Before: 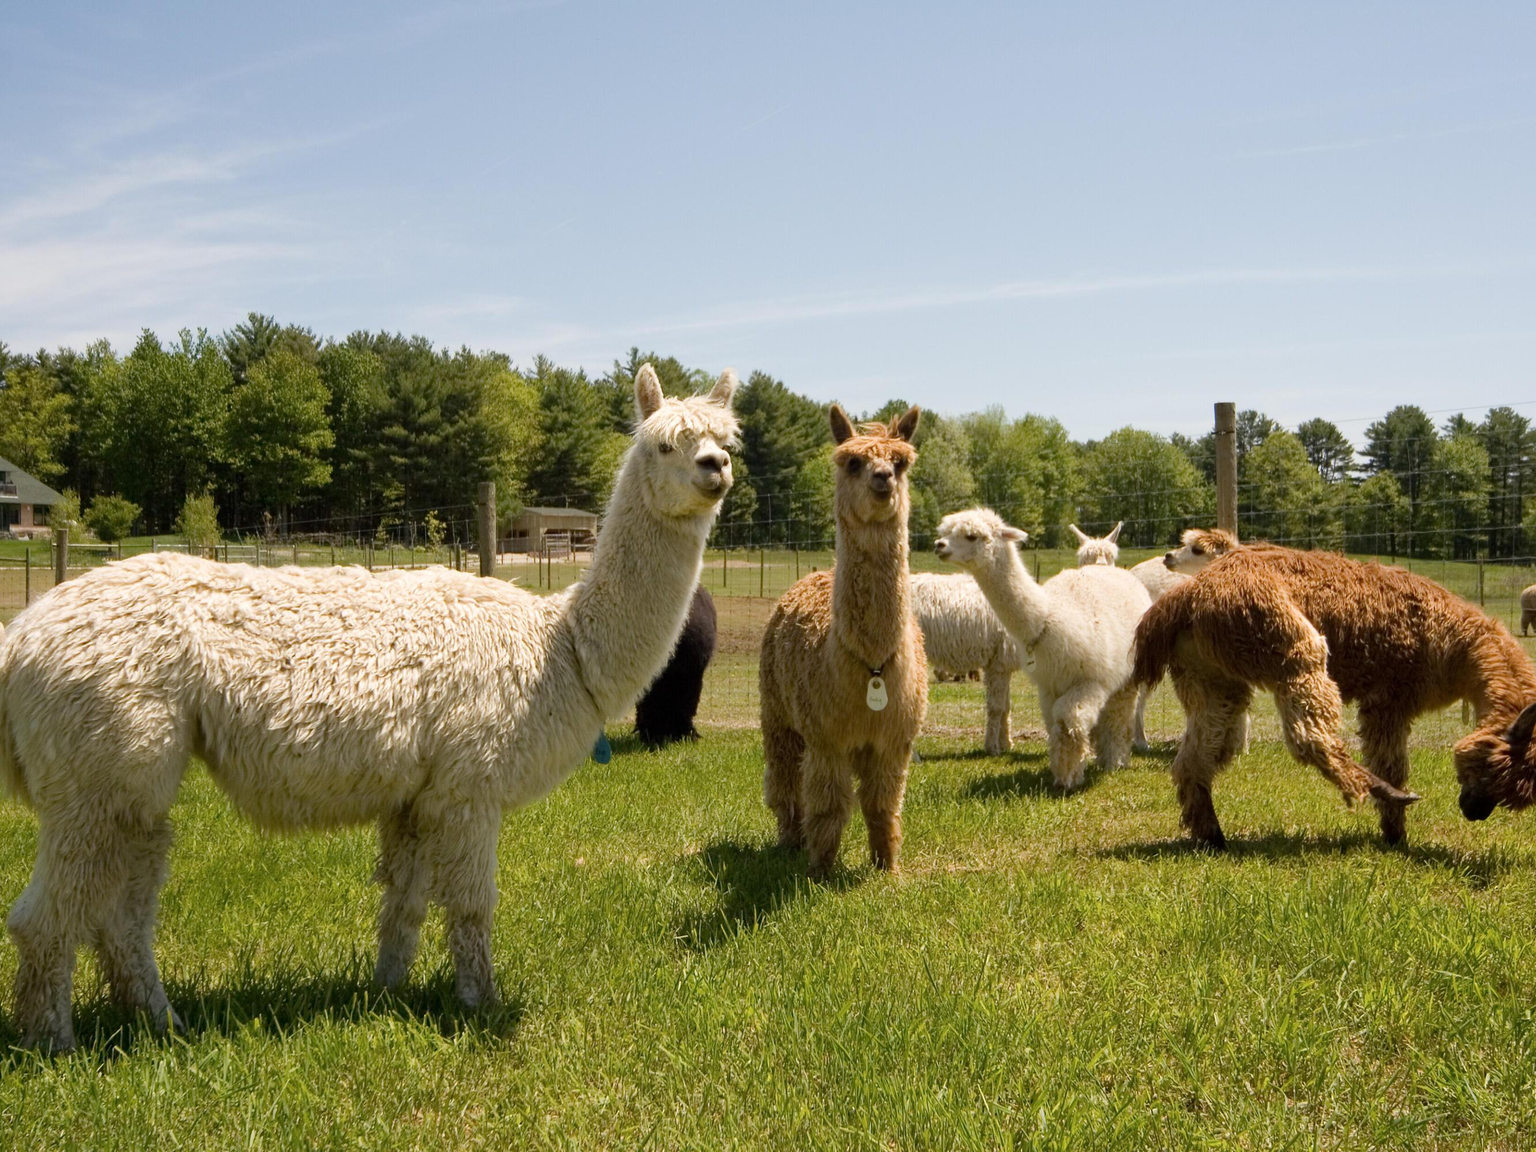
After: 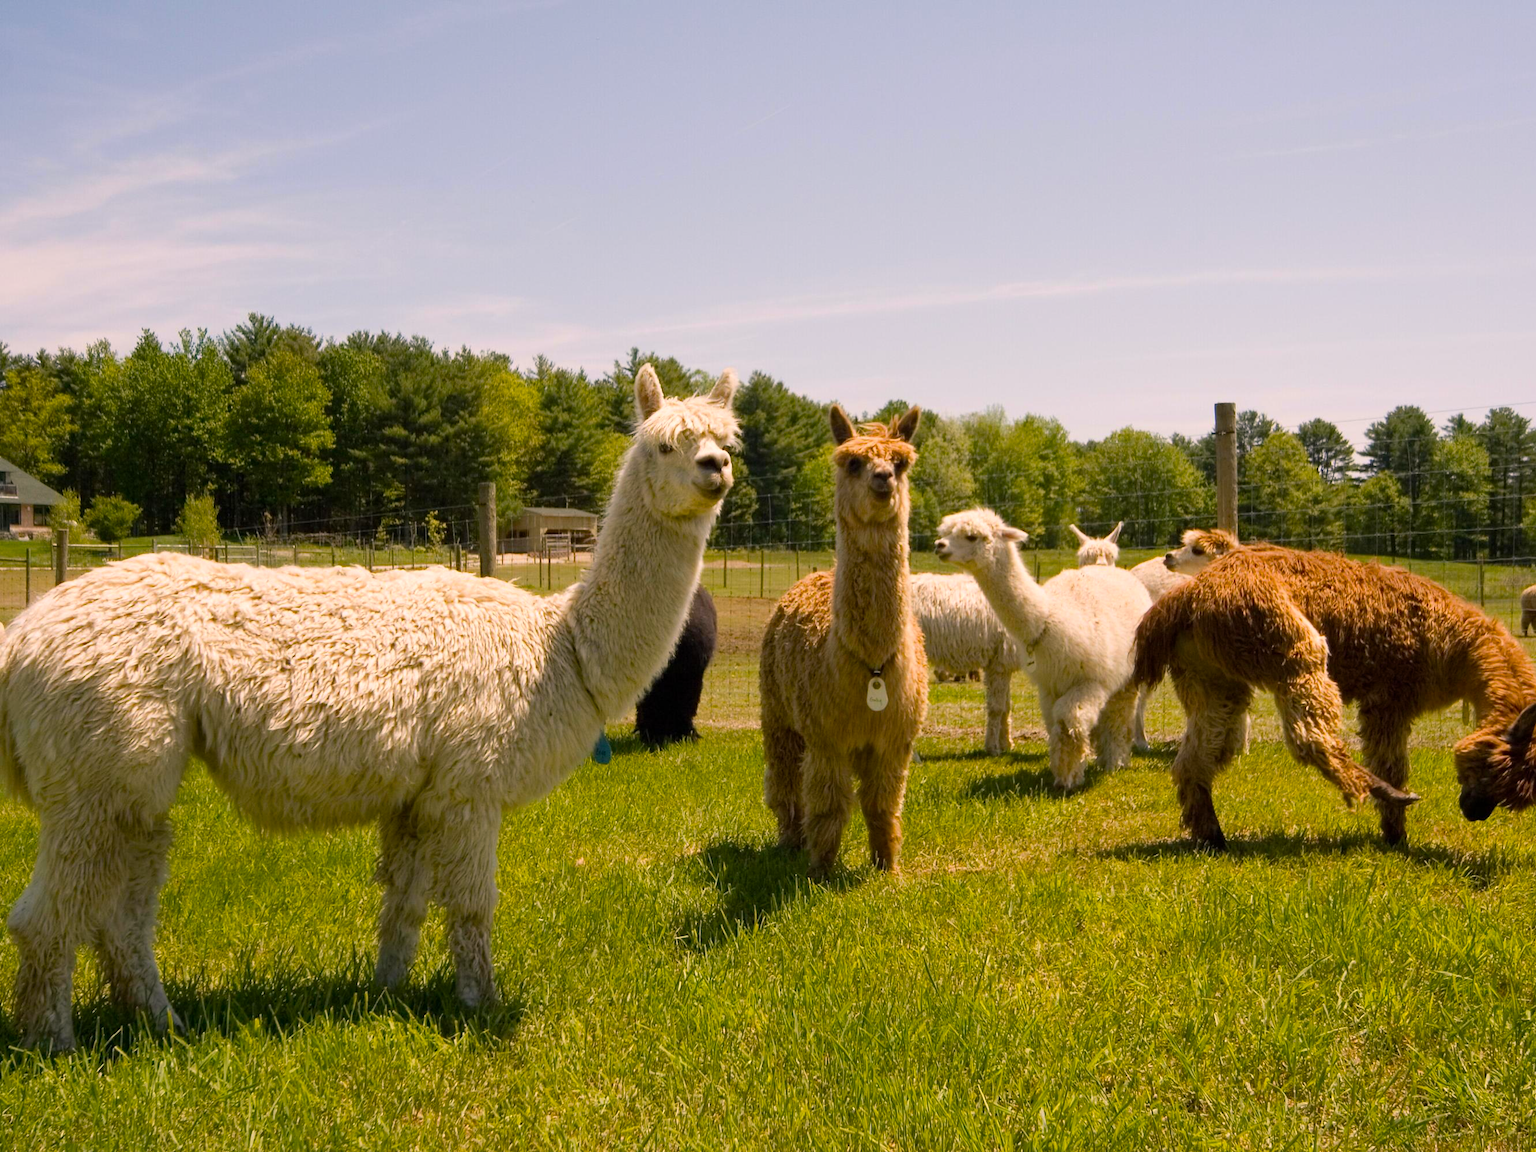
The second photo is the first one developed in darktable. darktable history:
color balance rgb: highlights gain › chroma 2.413%, highlights gain › hue 38.47°, global offset › hue 168.55°, perceptual saturation grading › global saturation 25.502%
